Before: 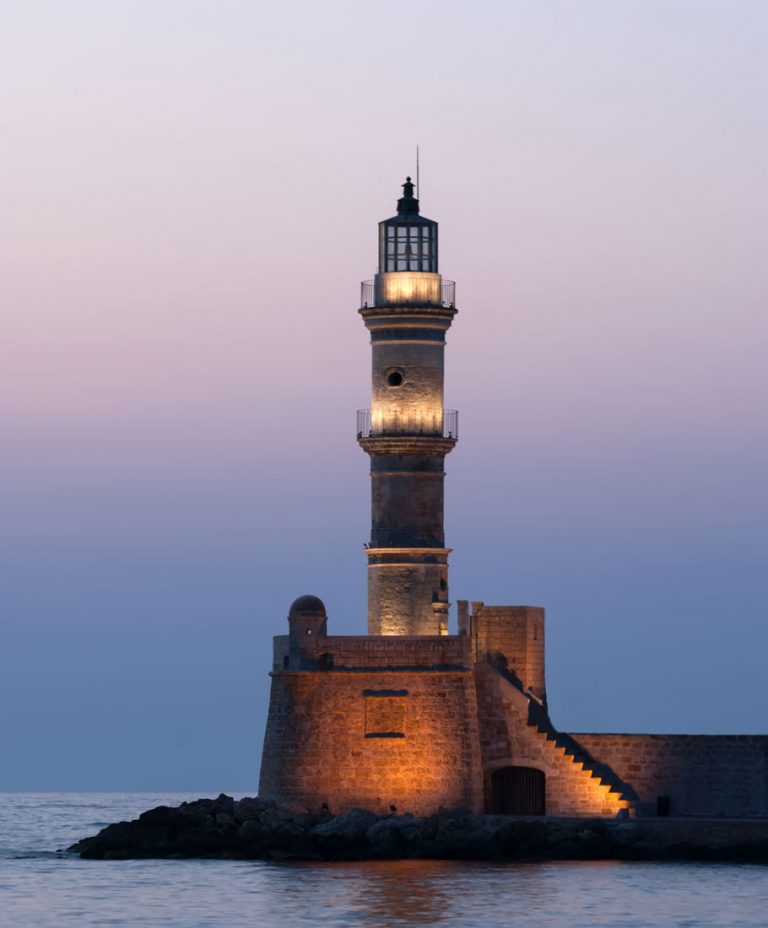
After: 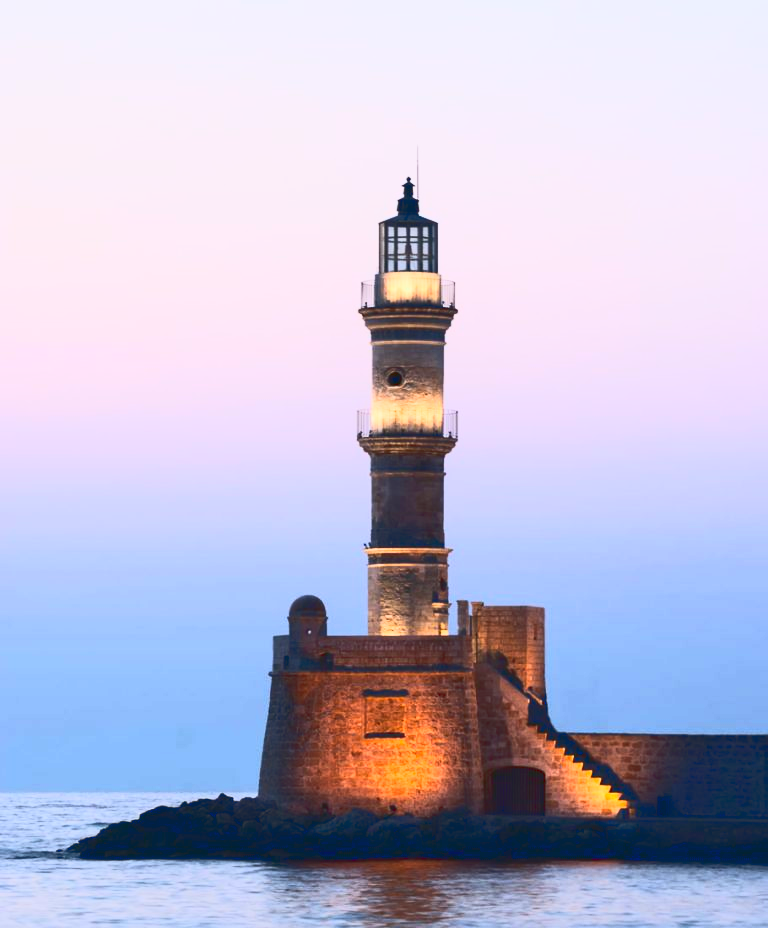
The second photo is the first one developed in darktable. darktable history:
tone curve: curves: ch0 [(0, 0.098) (0.262, 0.324) (0.421, 0.59) (0.54, 0.803) (0.725, 0.922) (0.99, 0.974)], color space Lab, linked channels, preserve colors none
